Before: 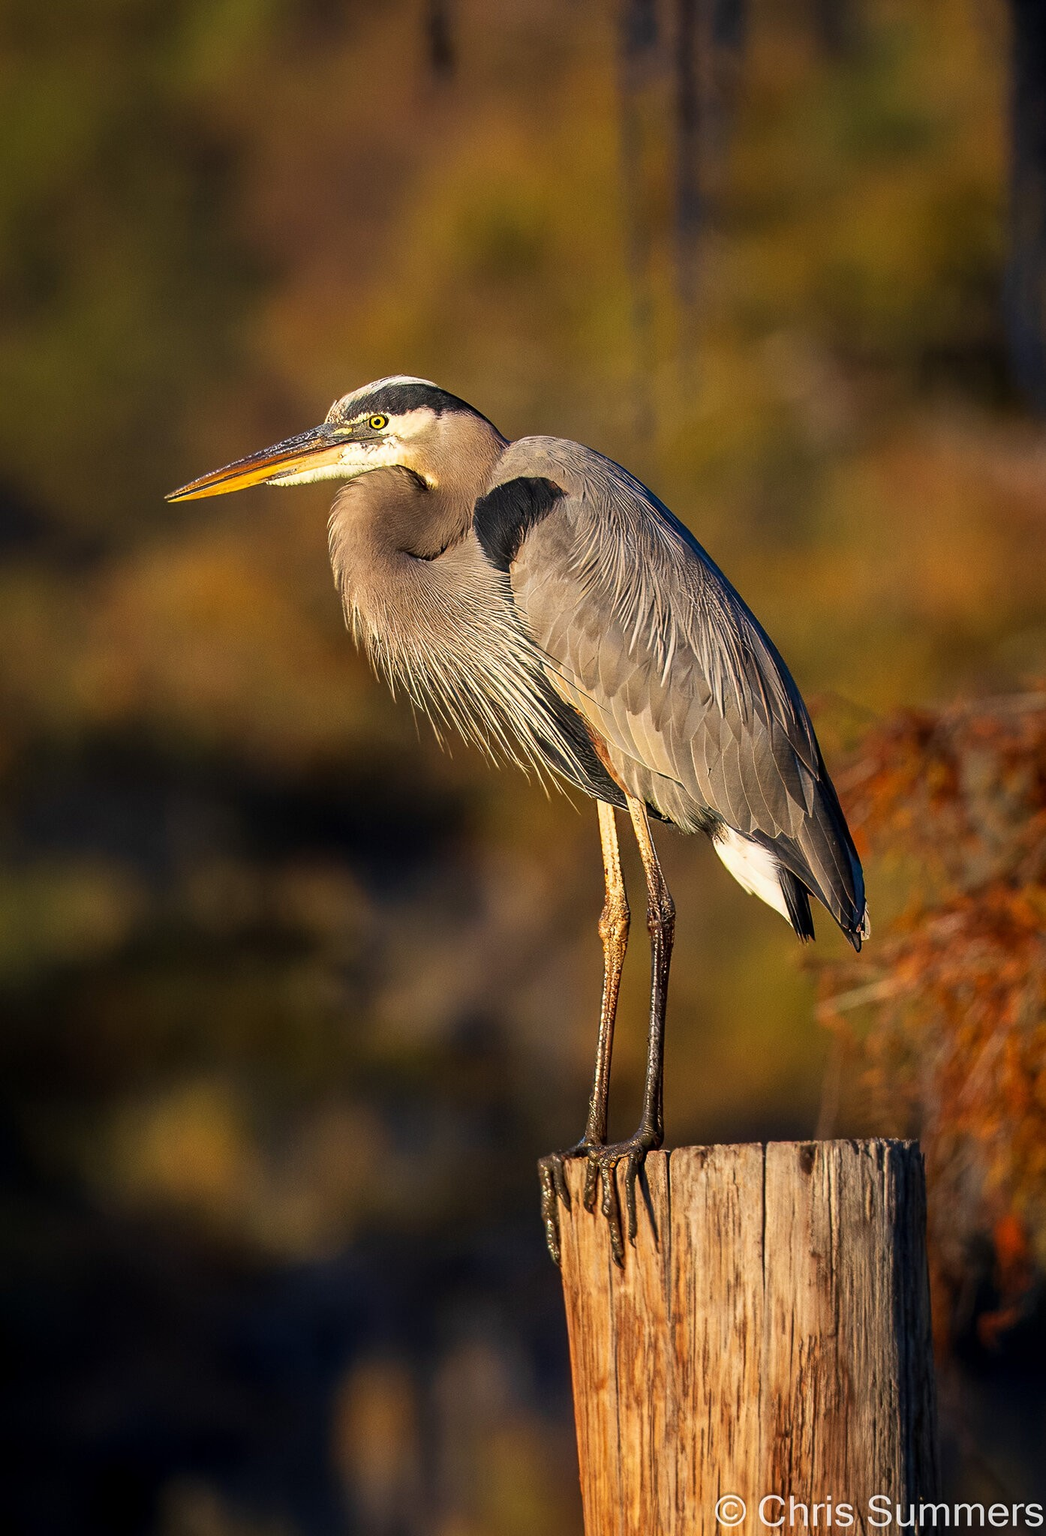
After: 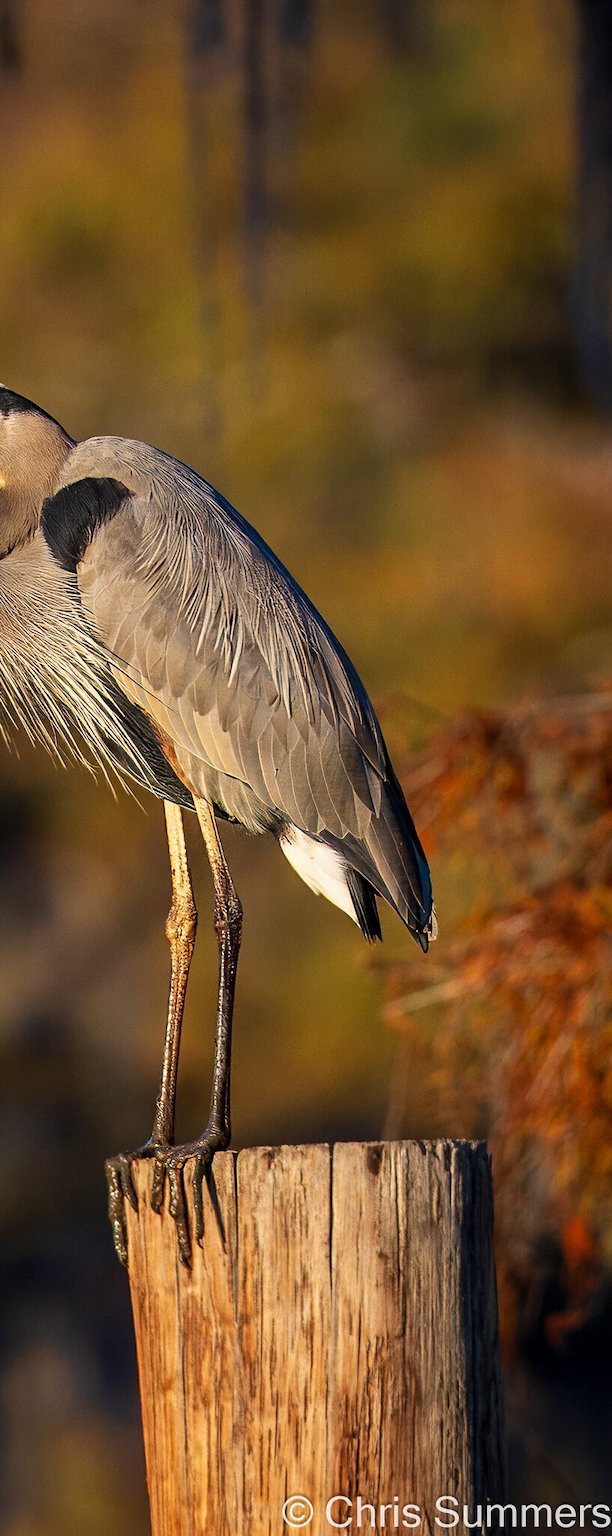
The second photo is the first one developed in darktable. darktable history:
crop: left 41.402%
